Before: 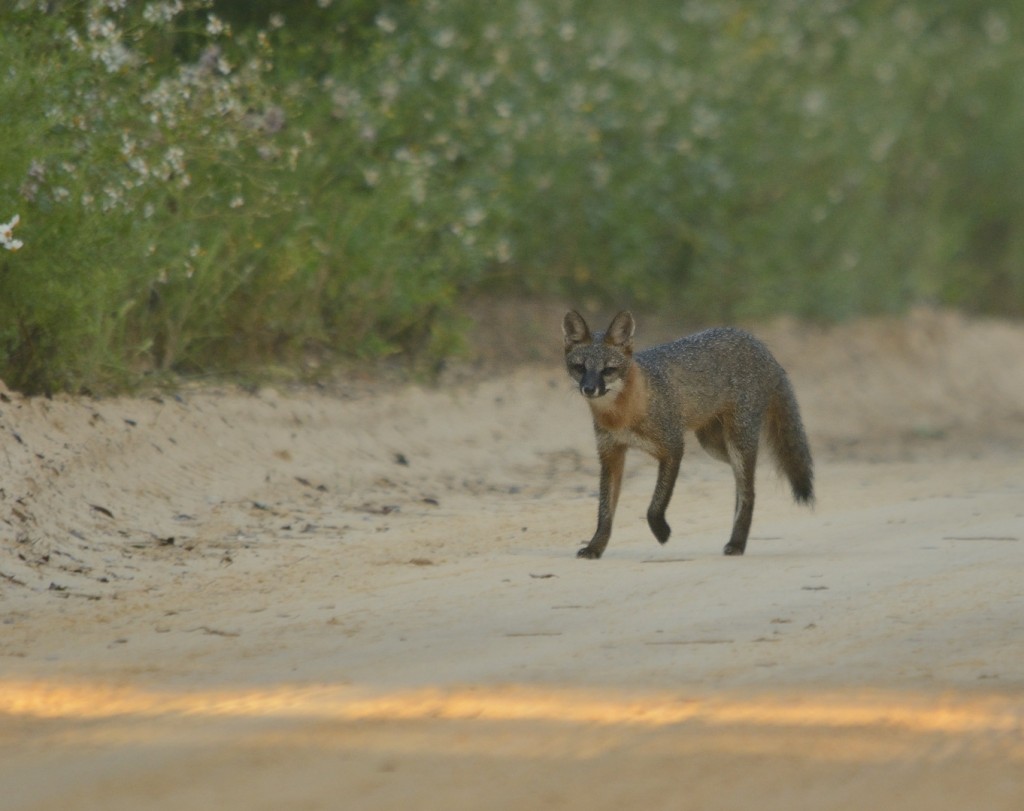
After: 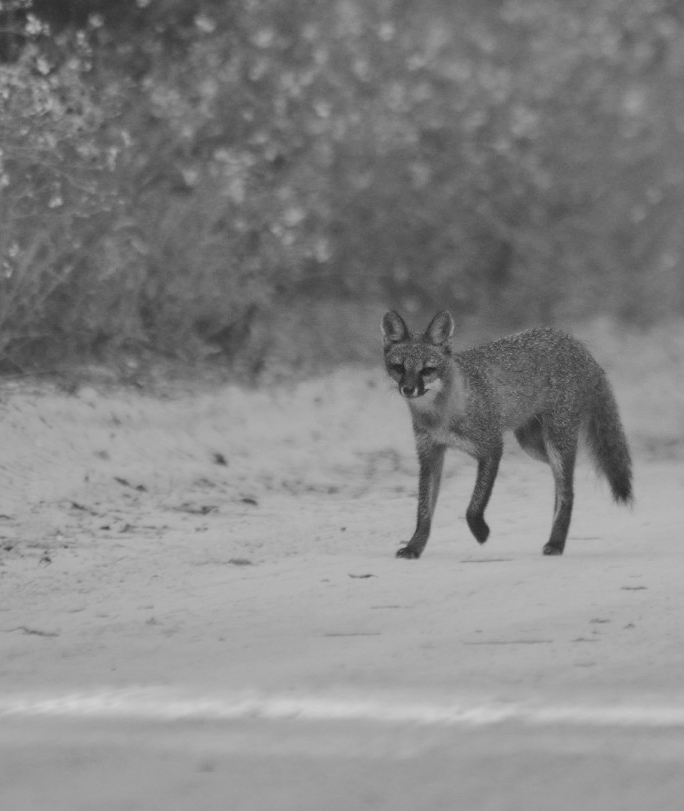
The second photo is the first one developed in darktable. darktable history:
local contrast: highlights 100%, shadows 100%, detail 120%, midtone range 0.2
crop and rotate: left 17.732%, right 15.423%
monochrome: on, module defaults
white balance: red 0.931, blue 1.11
base curve: curves: ch0 [(0, 0) (0.262, 0.32) (0.722, 0.705) (1, 1)]
